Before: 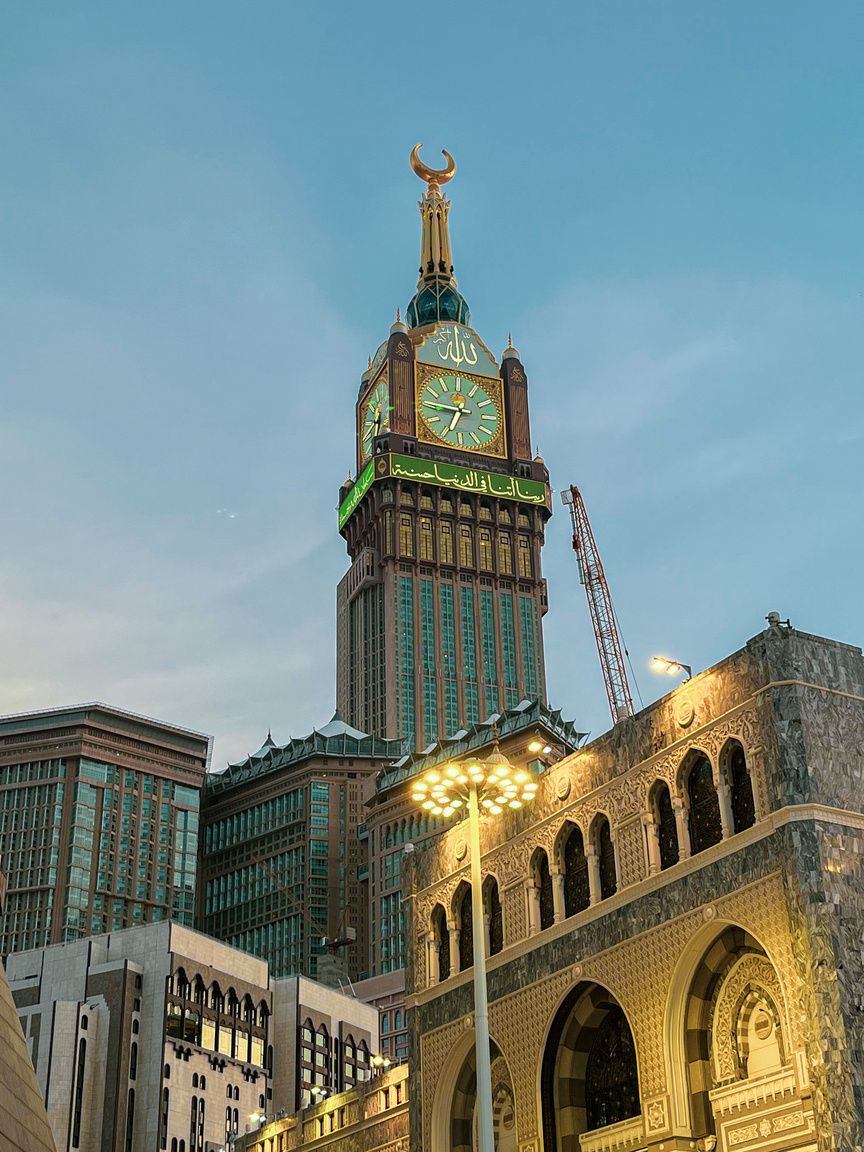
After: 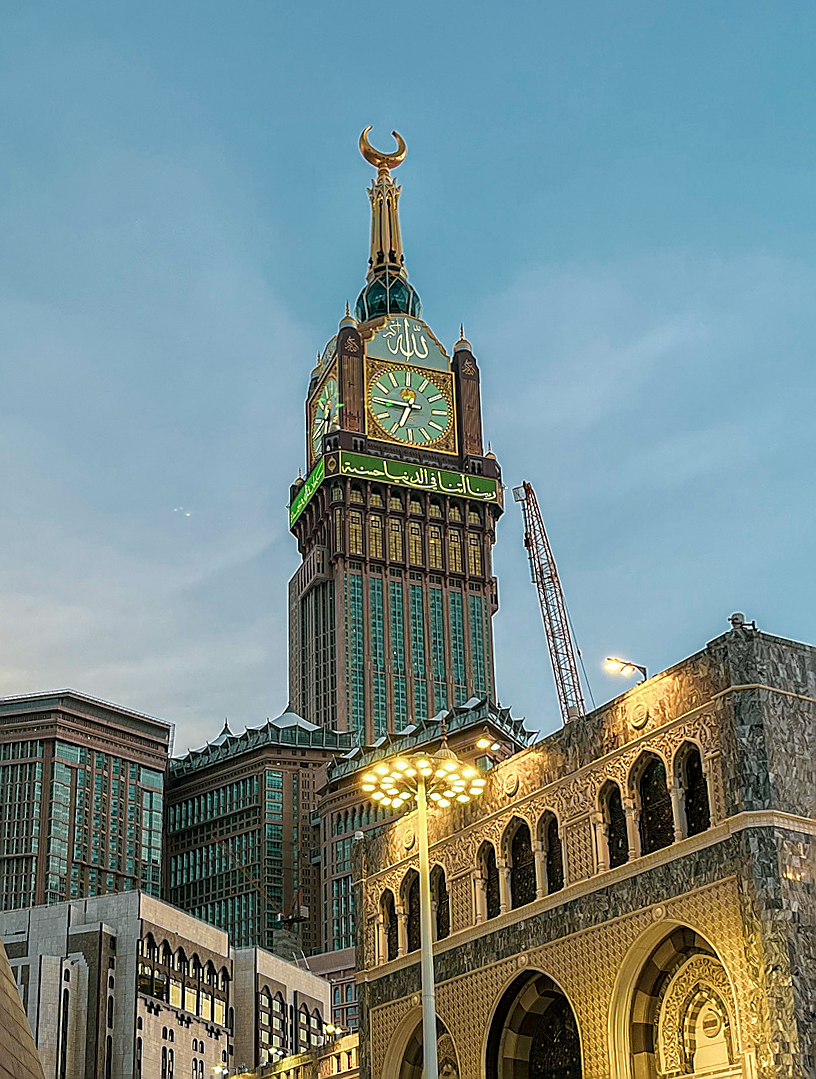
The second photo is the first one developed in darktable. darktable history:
sharpen: radius 1.4, amount 1.25, threshold 0.7
rotate and perspective: rotation 0.062°, lens shift (vertical) 0.115, lens shift (horizontal) -0.133, crop left 0.047, crop right 0.94, crop top 0.061, crop bottom 0.94
local contrast: on, module defaults
white balance: red 1, blue 1
